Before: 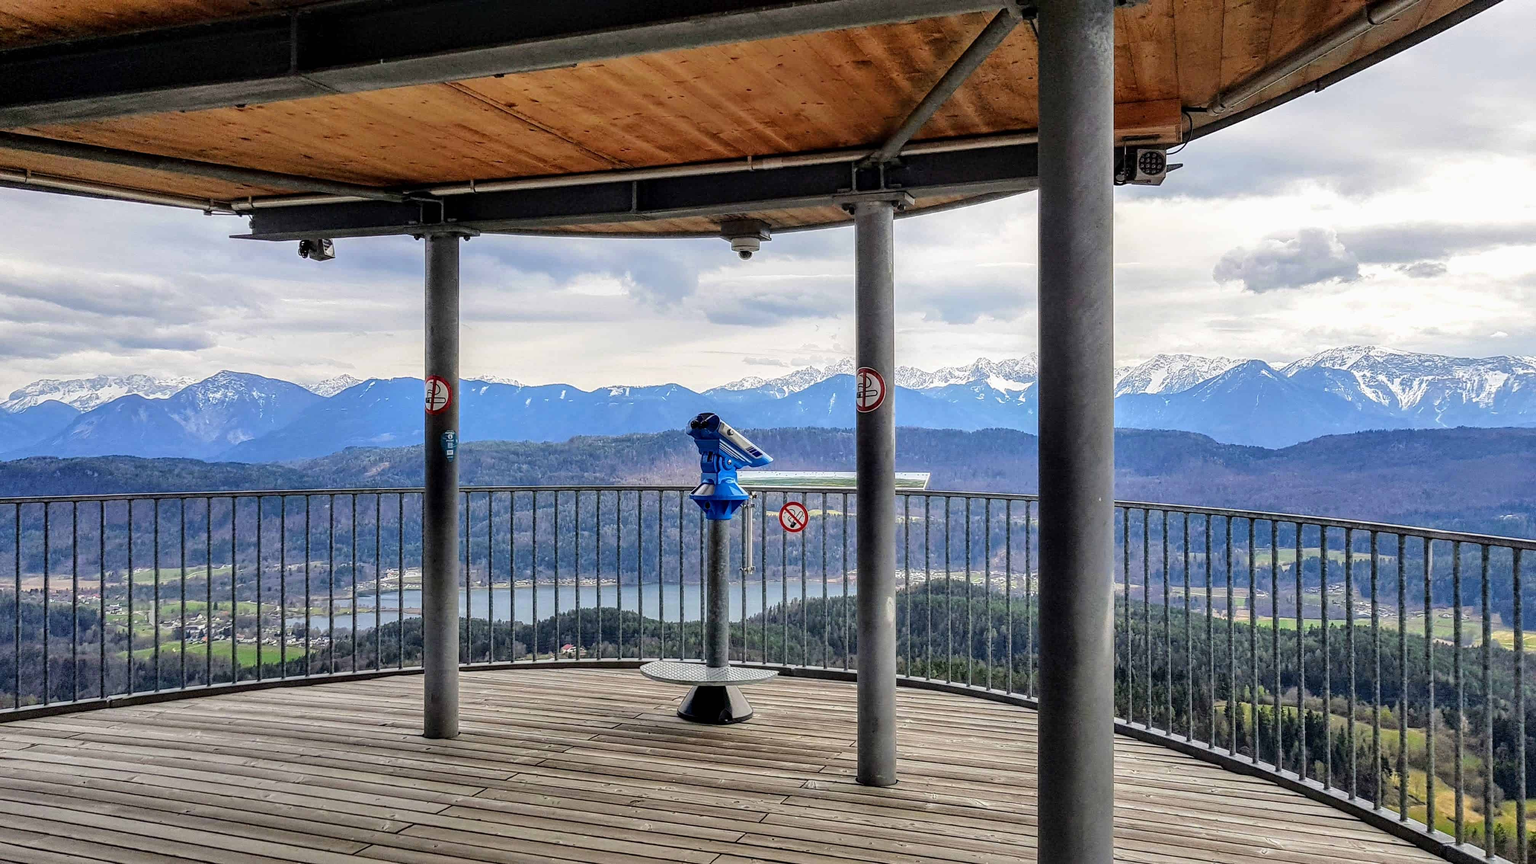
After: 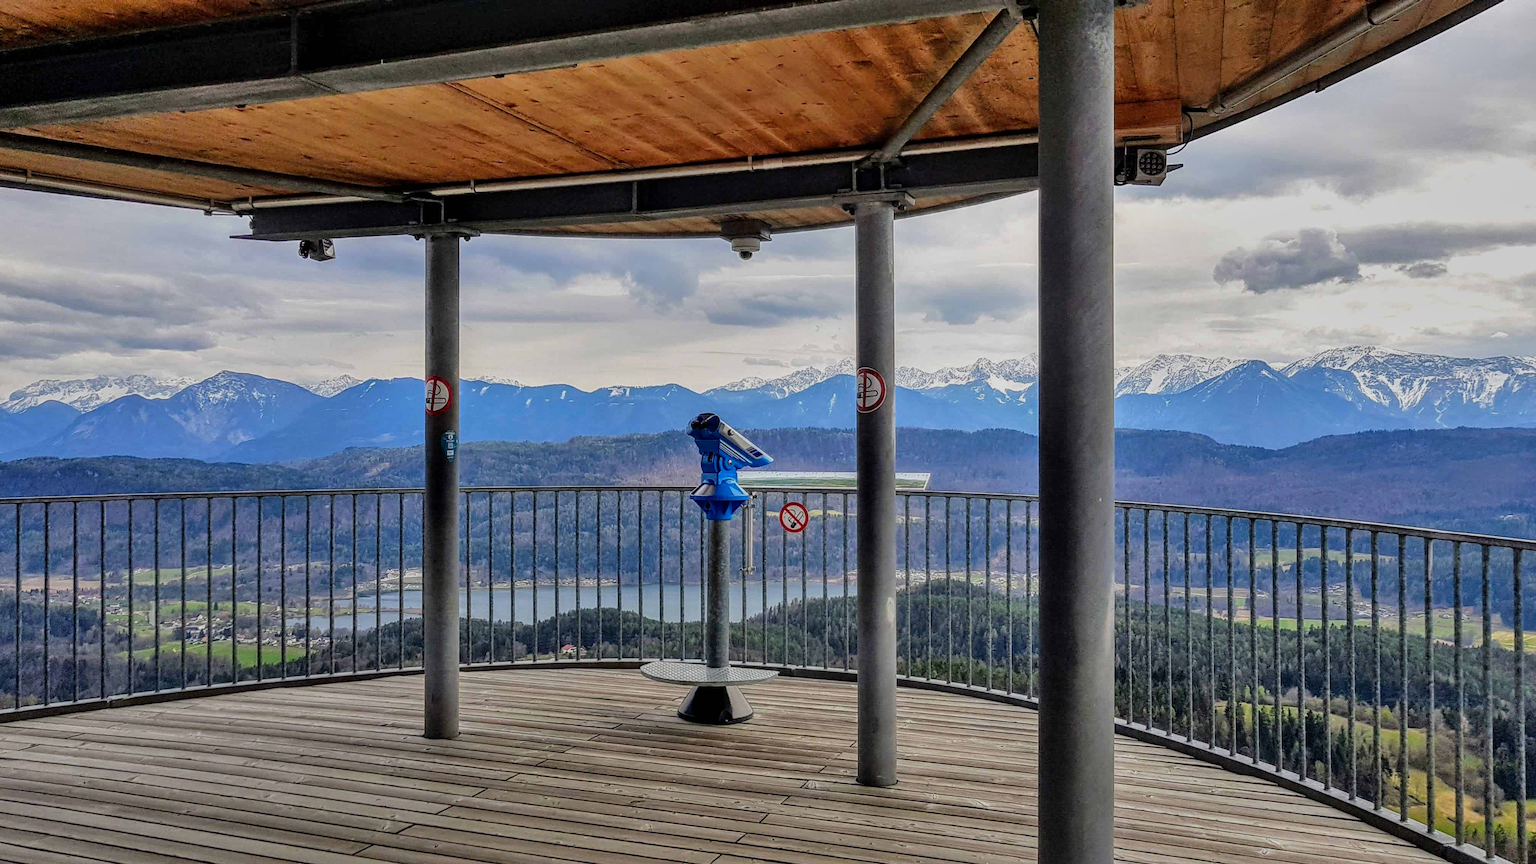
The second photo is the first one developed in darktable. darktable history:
shadows and highlights: soften with gaussian
exposure: exposure -0.462 EV, compensate highlight preservation false
color correction: saturation 1.11
tone equalizer: on, module defaults
